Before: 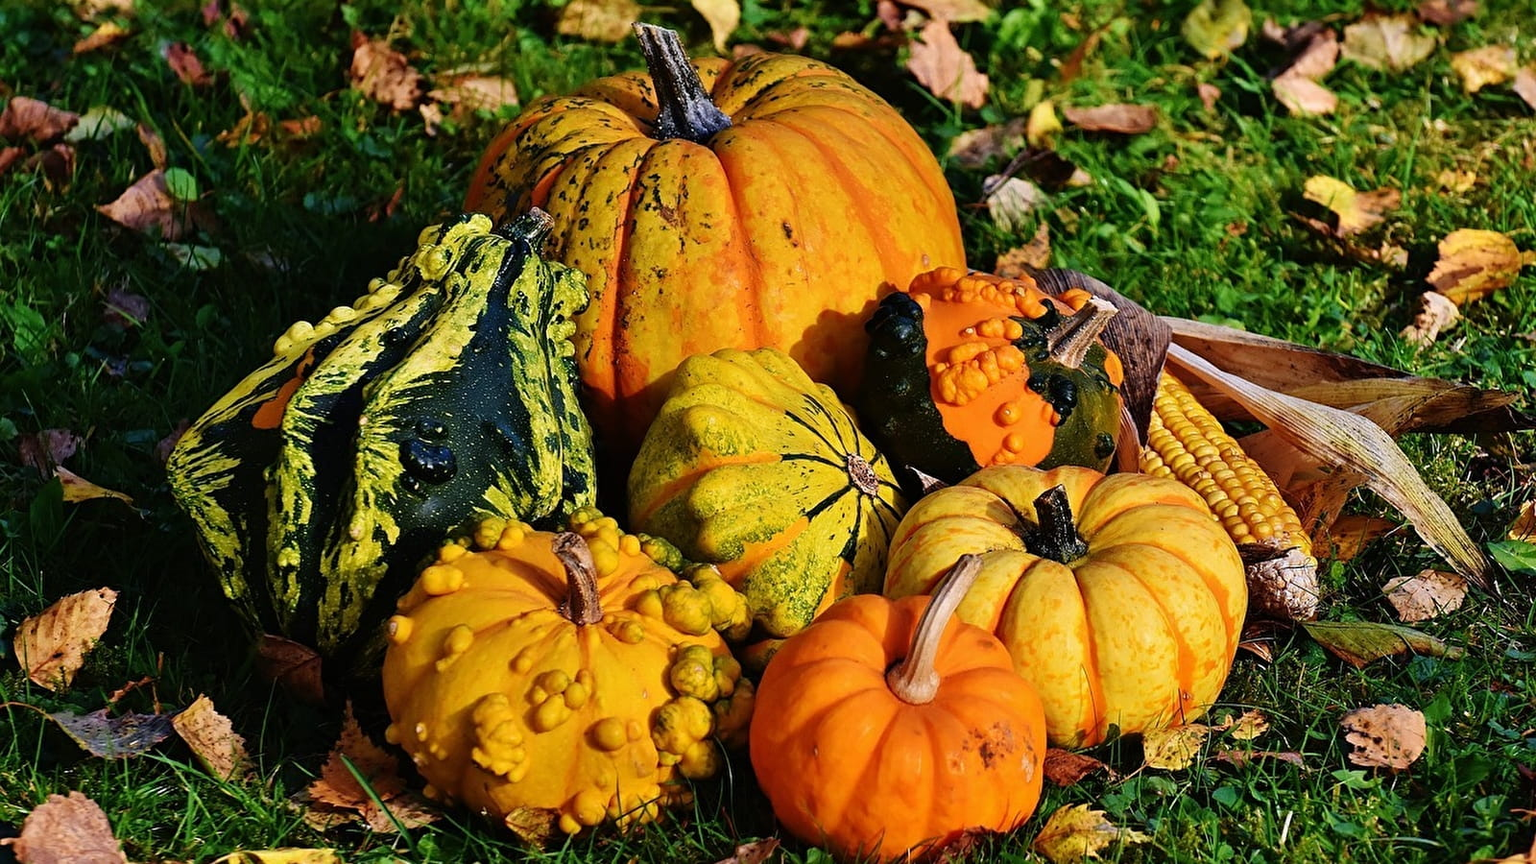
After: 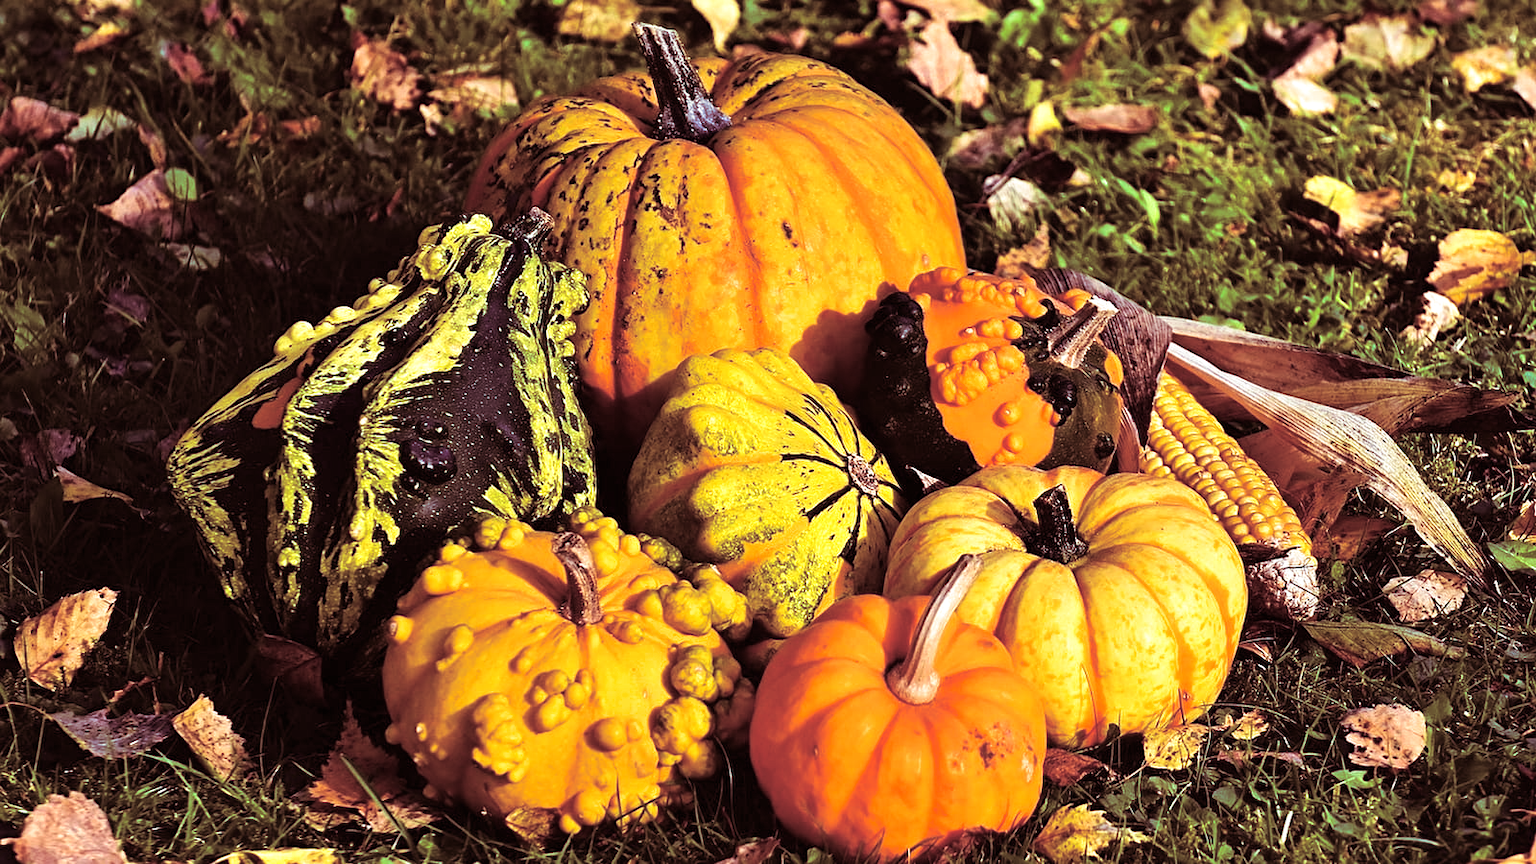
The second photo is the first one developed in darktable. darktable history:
exposure: black level correction 0, exposure 0.6 EV, compensate exposure bias true, compensate highlight preservation false
split-toning: compress 20%
